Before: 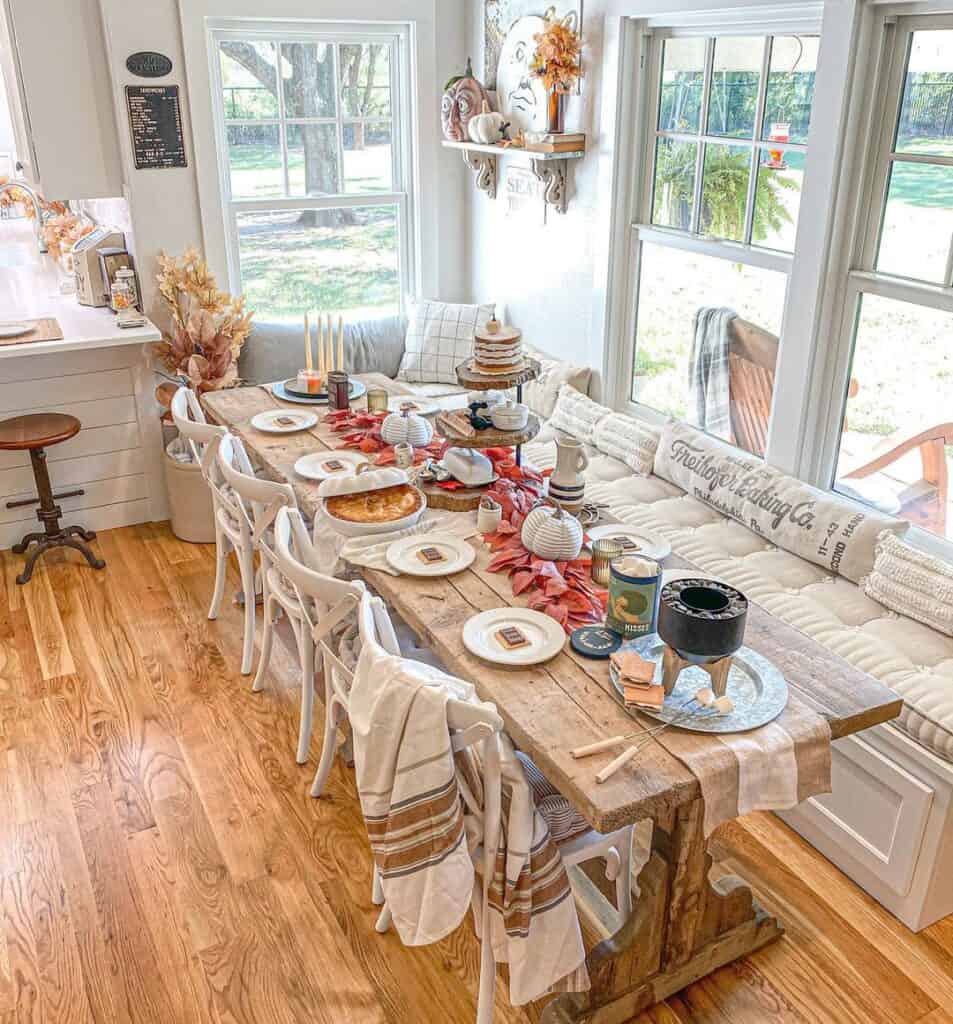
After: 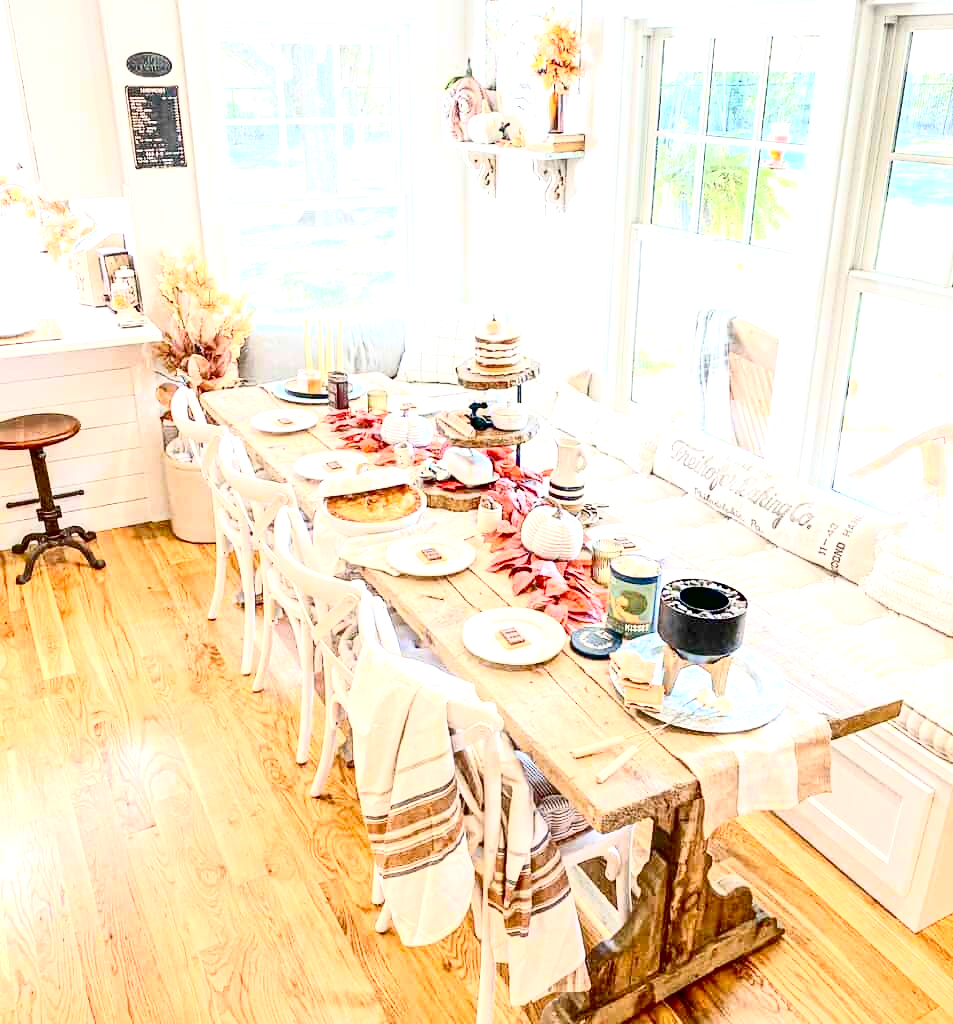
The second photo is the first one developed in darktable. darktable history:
contrast brightness saturation: contrast 0.371, brightness 0.113
exposure: black level correction 0.011, exposure 1.075 EV, compensate highlight preservation false
